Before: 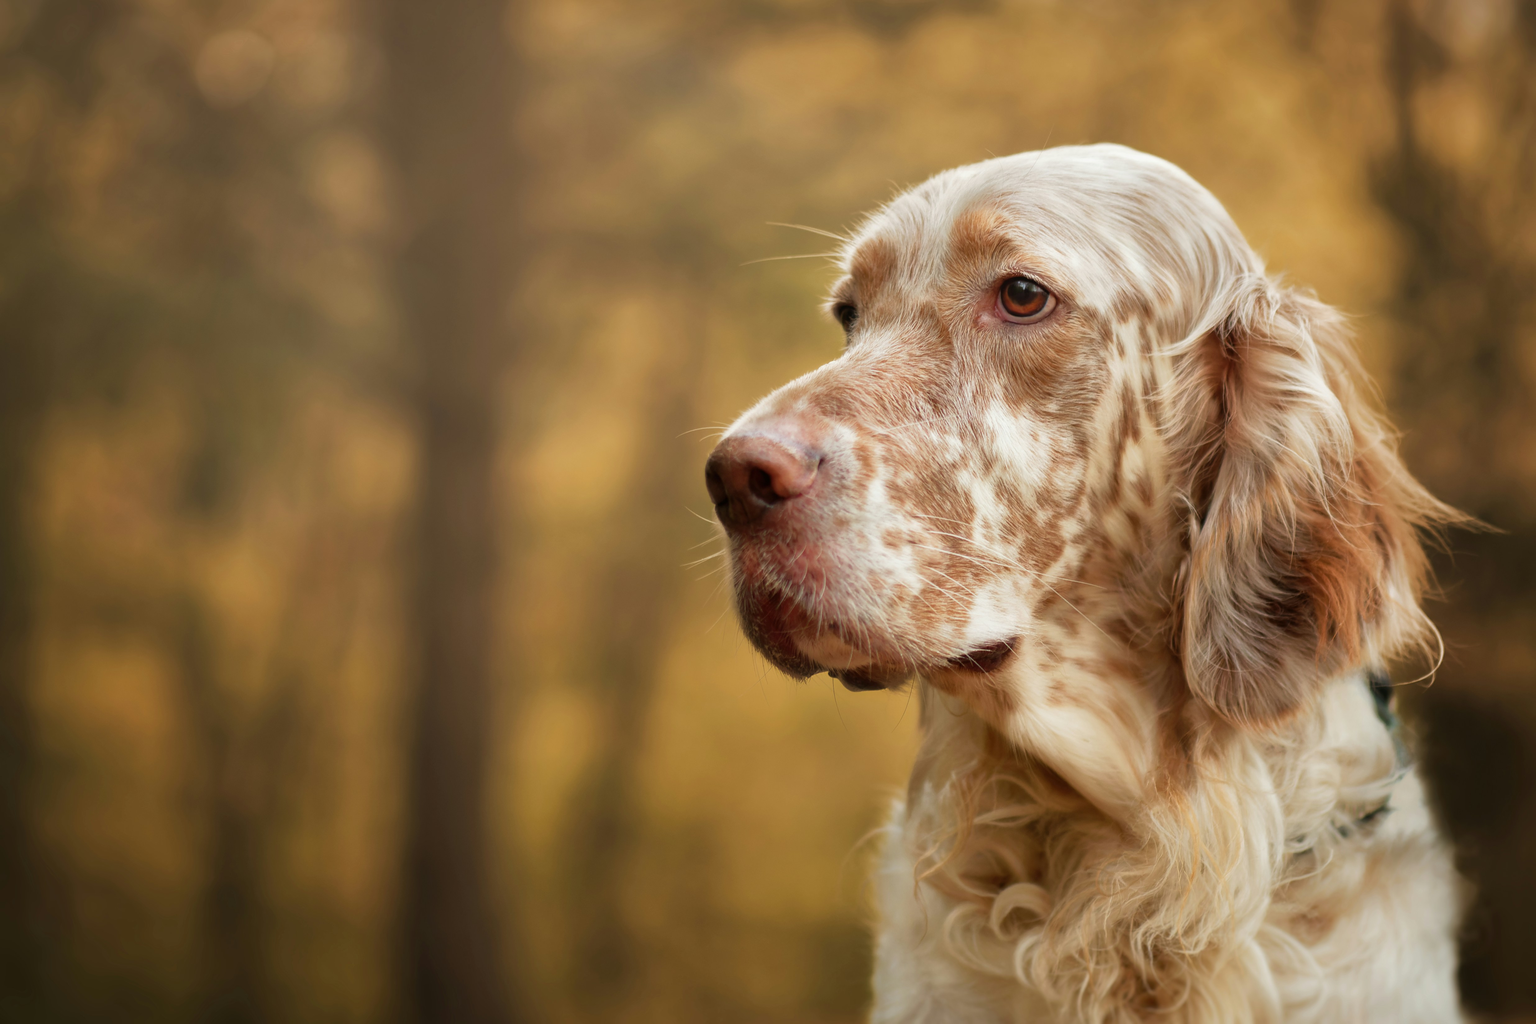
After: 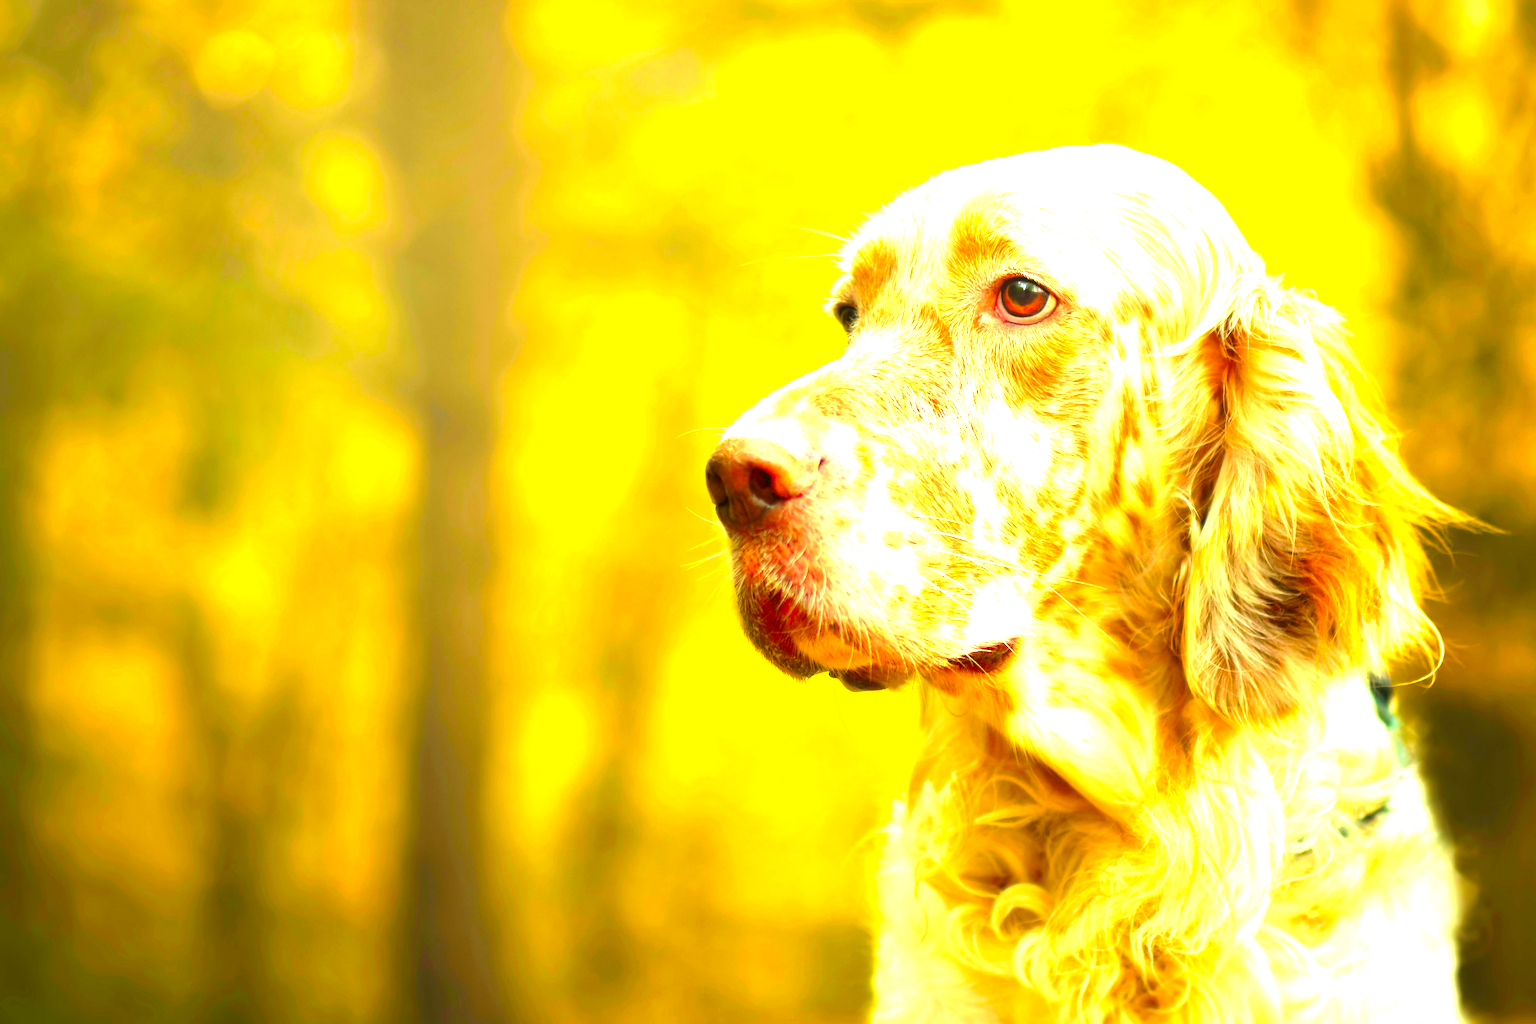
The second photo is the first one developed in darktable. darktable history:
exposure: exposure 2.25 EV, compensate highlight preservation false
color correction: highlights a* -10.77, highlights b* 9.8, saturation 1.72
